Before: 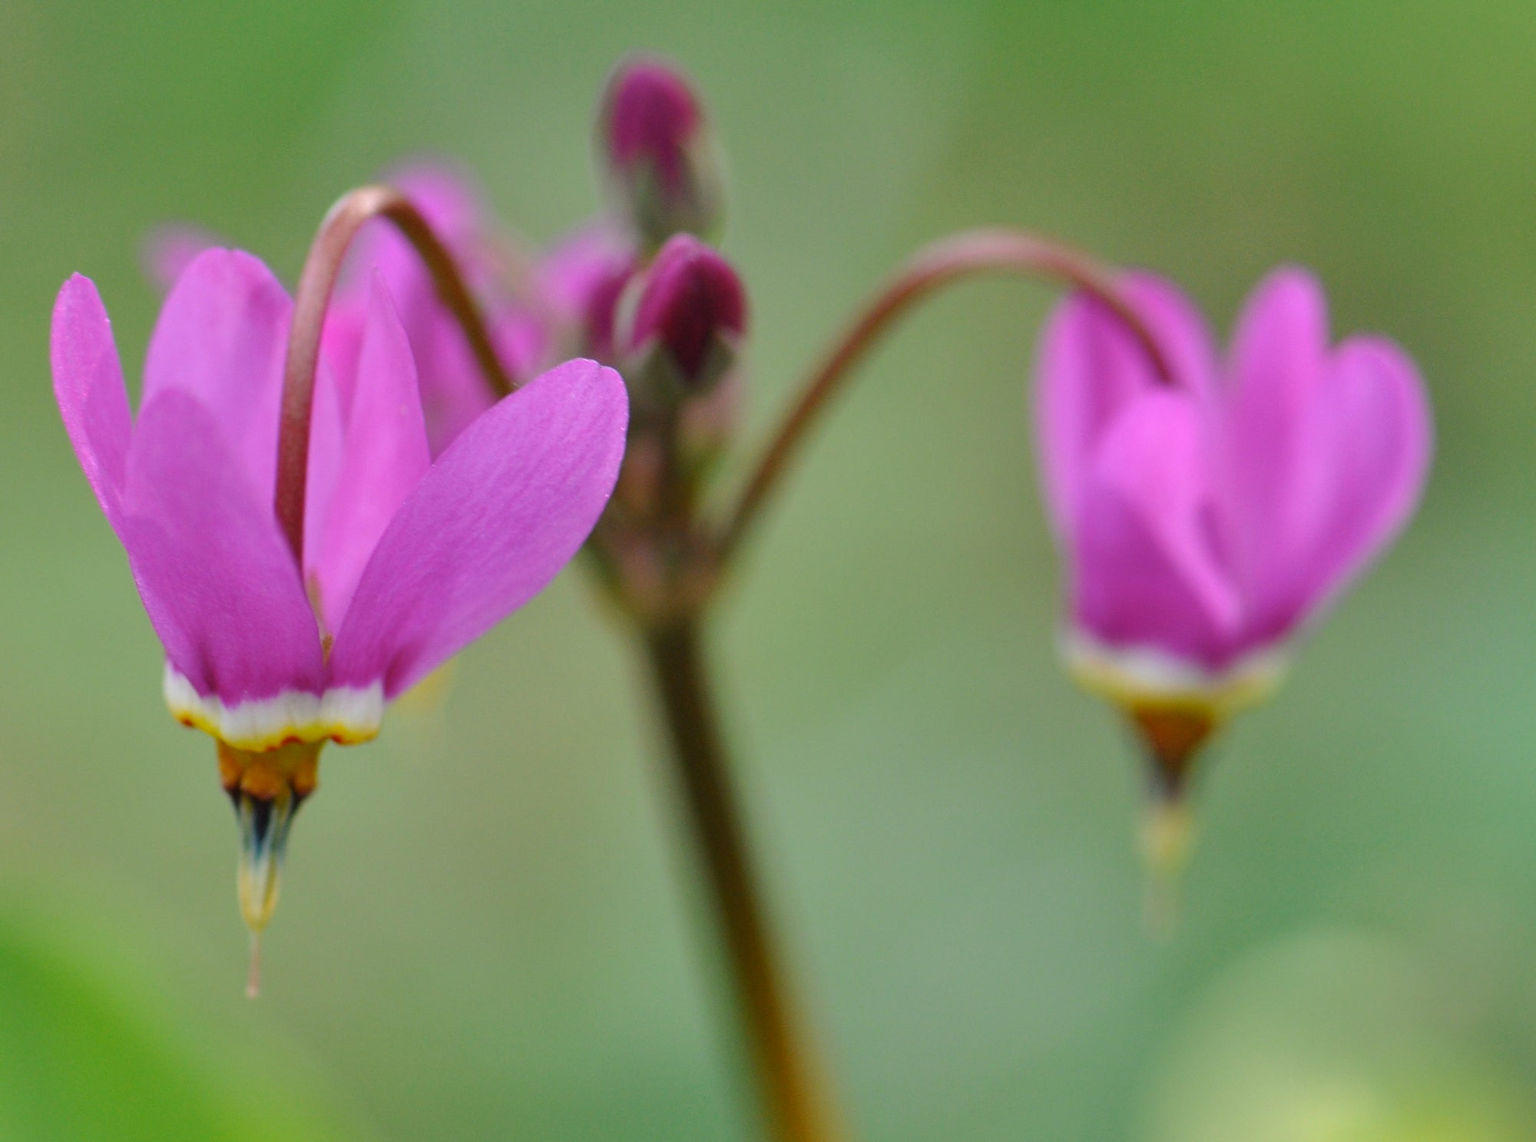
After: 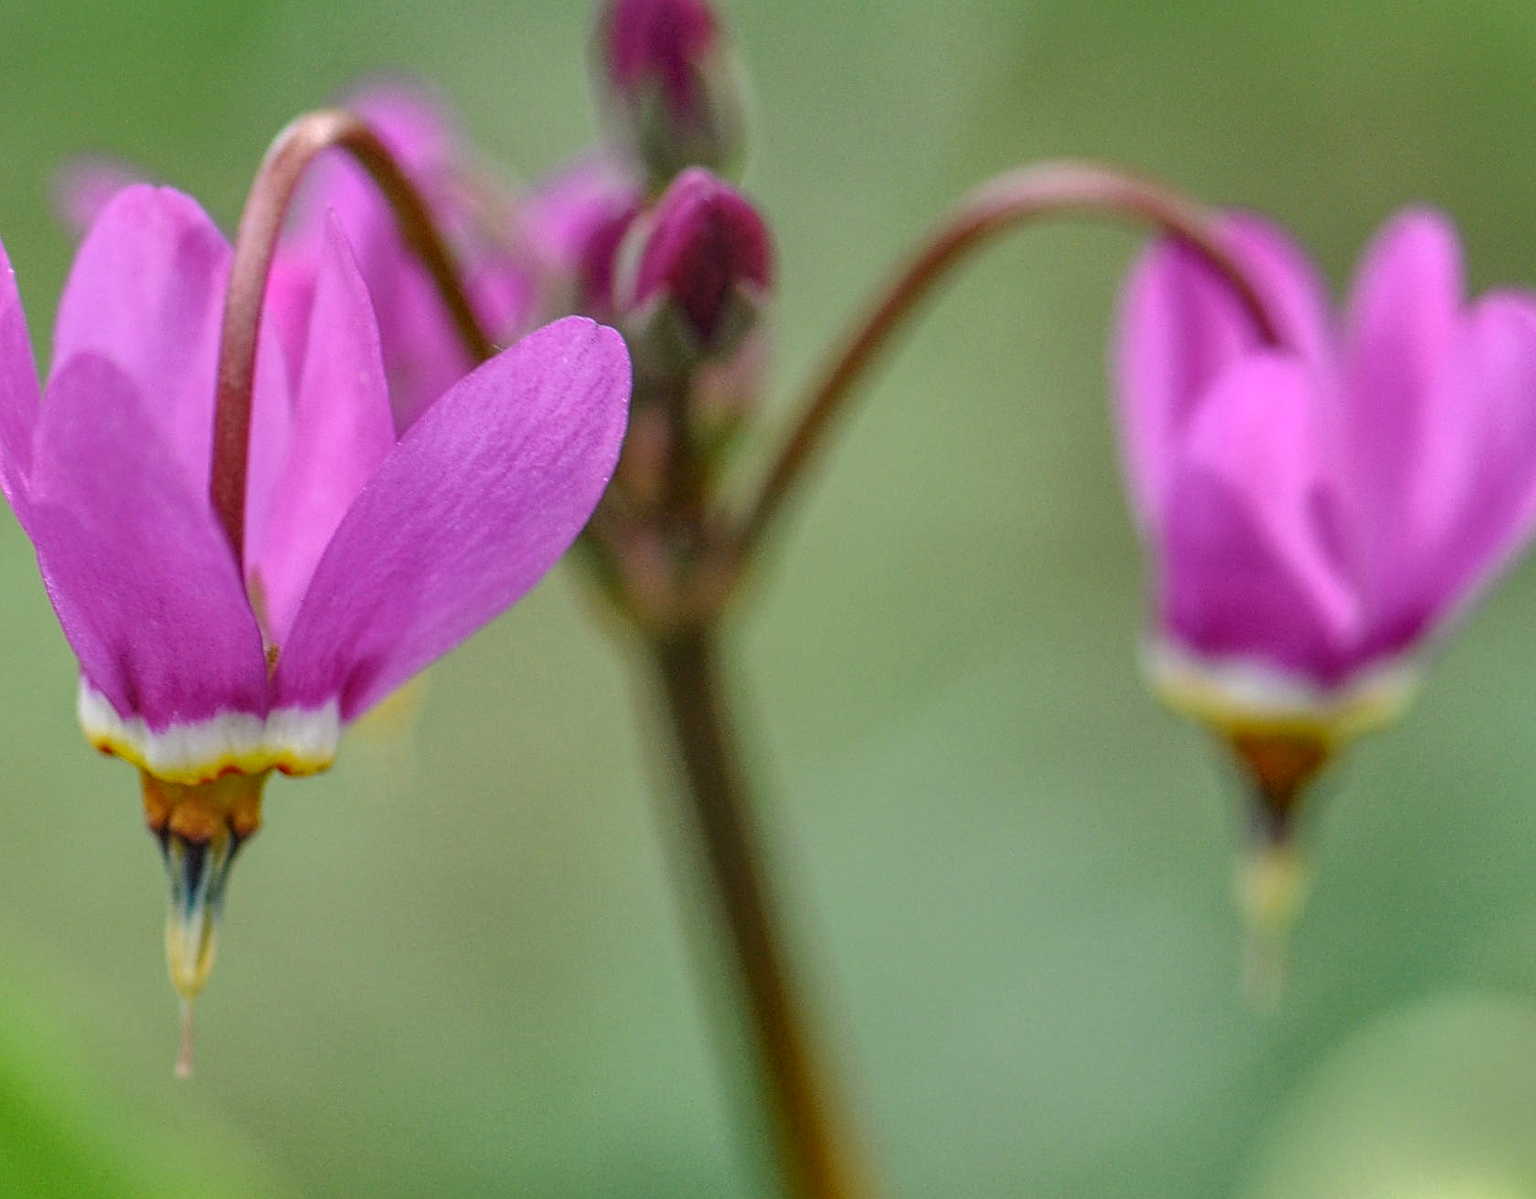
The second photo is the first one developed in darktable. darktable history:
tone equalizer: on, module defaults
crop: left 6.446%, top 8.188%, right 9.538%, bottom 3.548%
local contrast: highlights 20%, shadows 30%, detail 200%, midtone range 0.2
sharpen: on, module defaults
